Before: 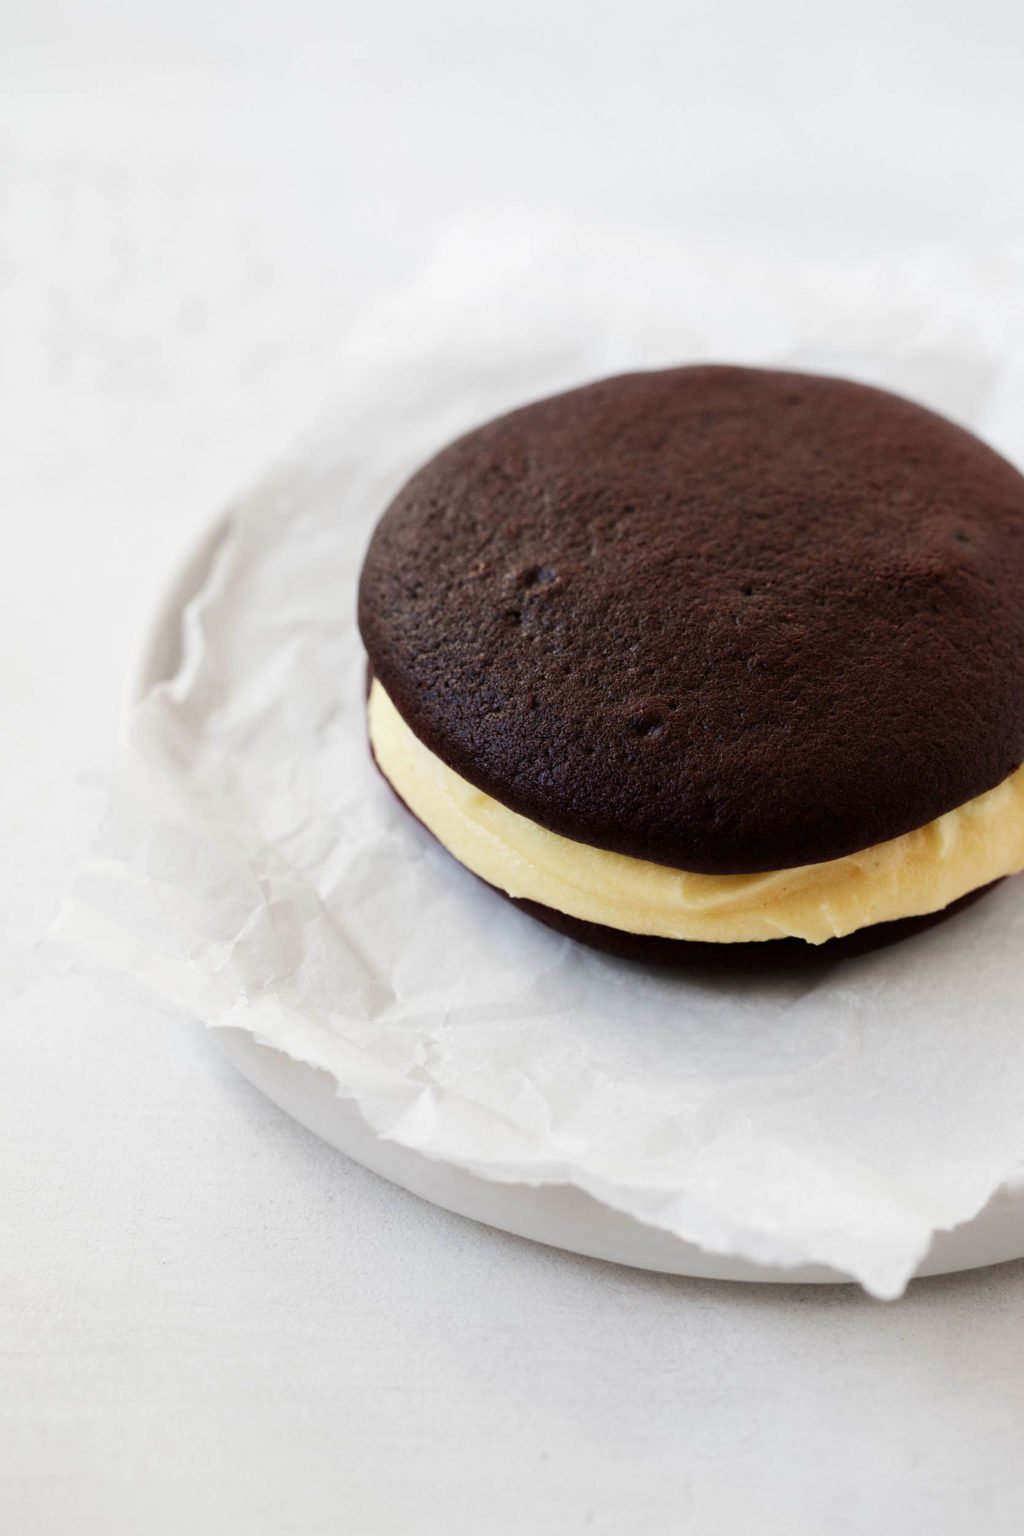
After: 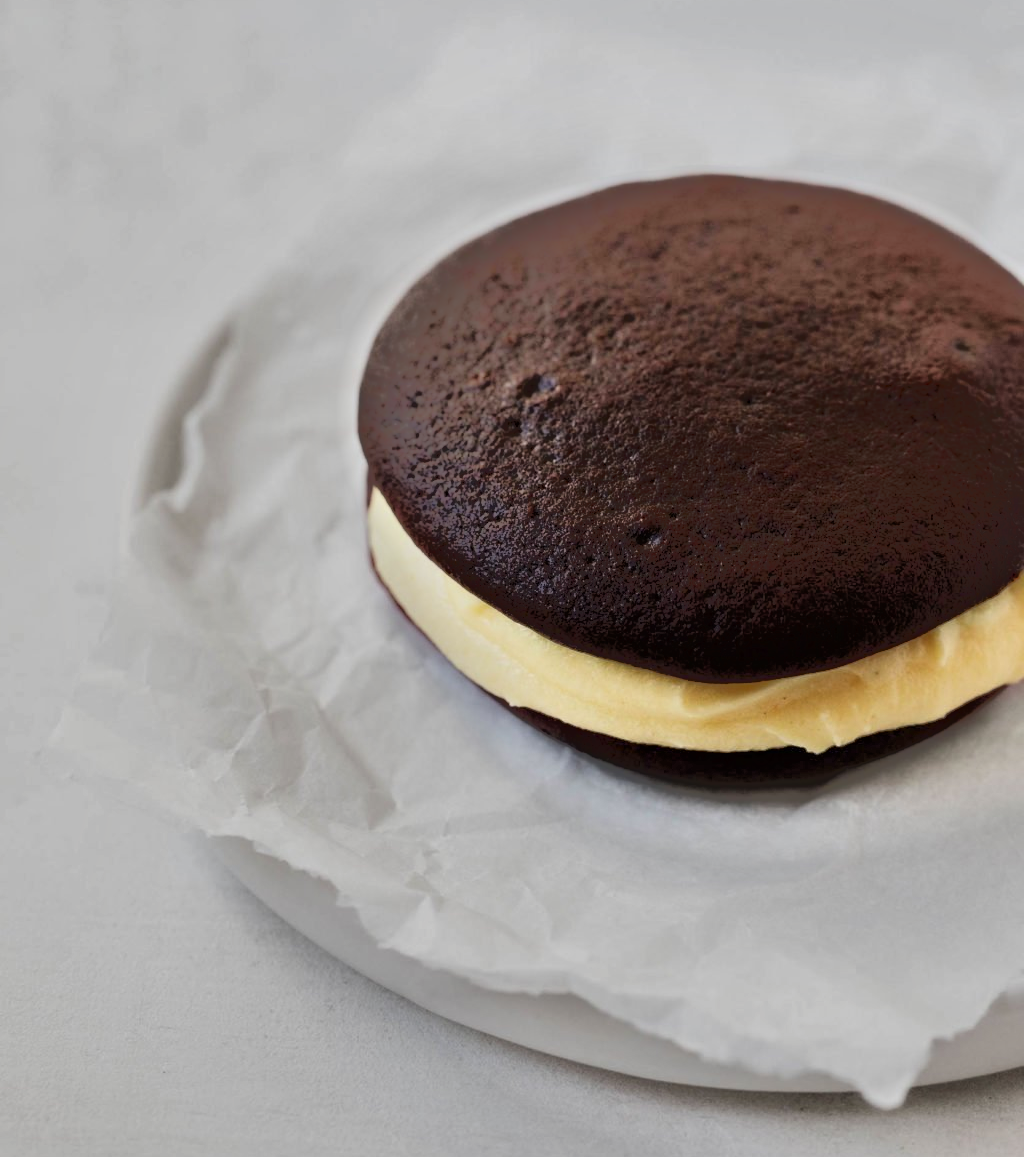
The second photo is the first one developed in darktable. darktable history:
tone equalizer: -7 EV -0.592 EV, -6 EV 1.01 EV, -5 EV -0.463 EV, -4 EV 0.463 EV, -3 EV 0.422 EV, -2 EV 0.126 EV, -1 EV -0.148 EV, +0 EV -0.378 EV
color correction: highlights b* 0.047
shadows and highlights: shadows 22.8, highlights -48.38, highlights color adjustment 40.38%, soften with gaussian
crop and rotate: top 12.468%, bottom 12.192%
